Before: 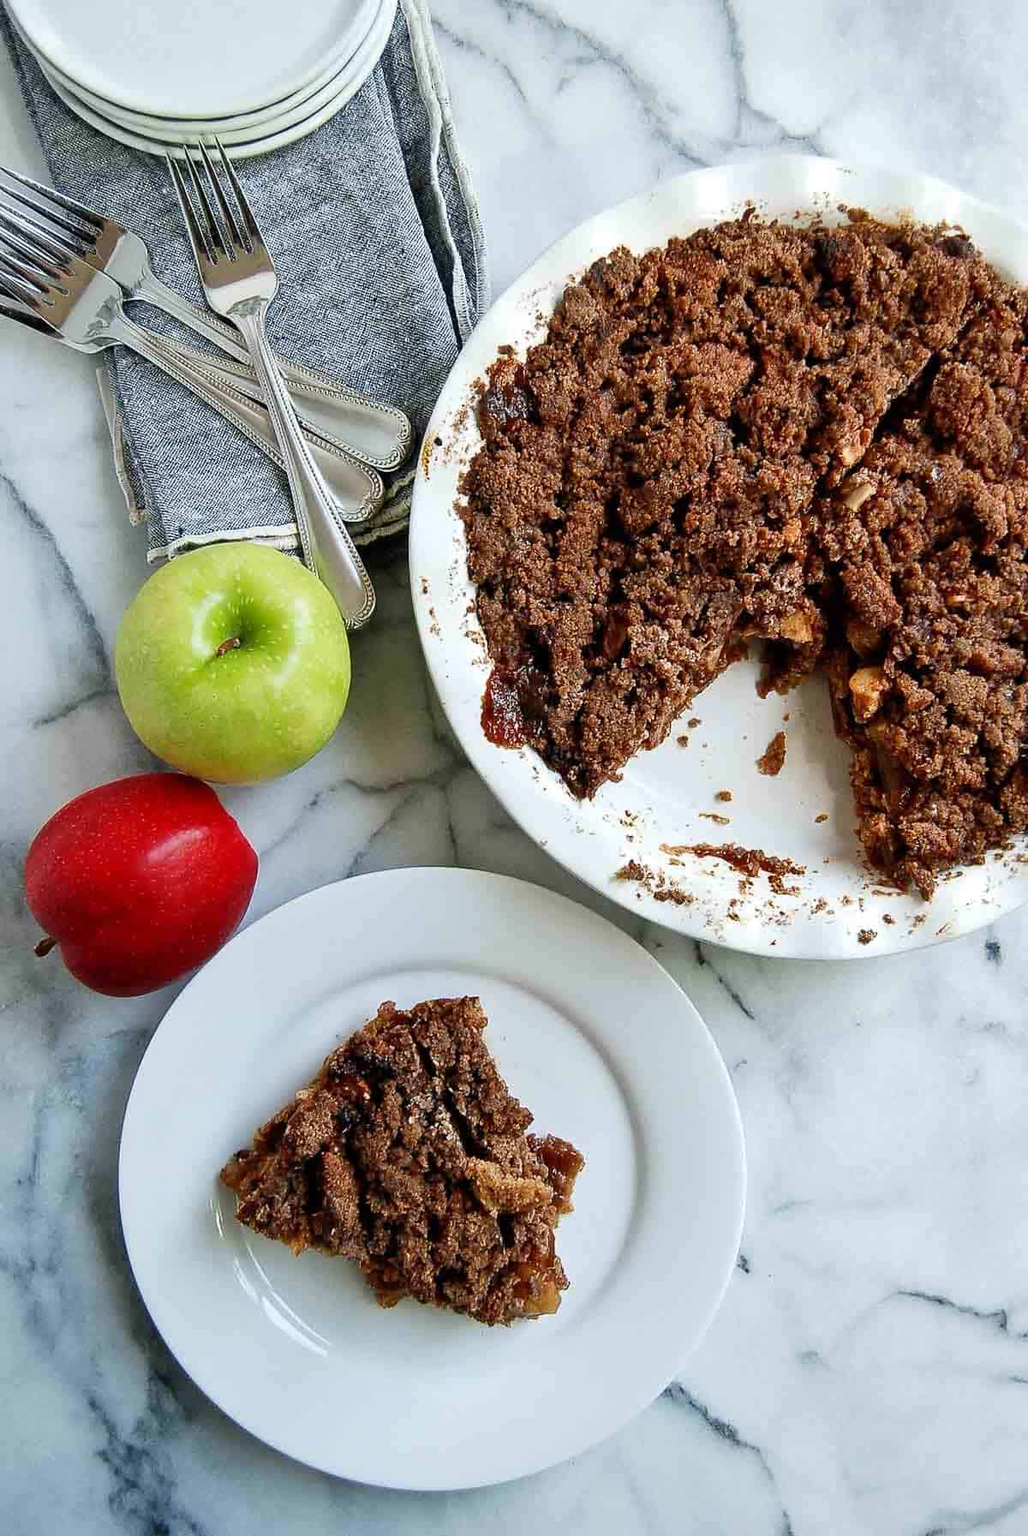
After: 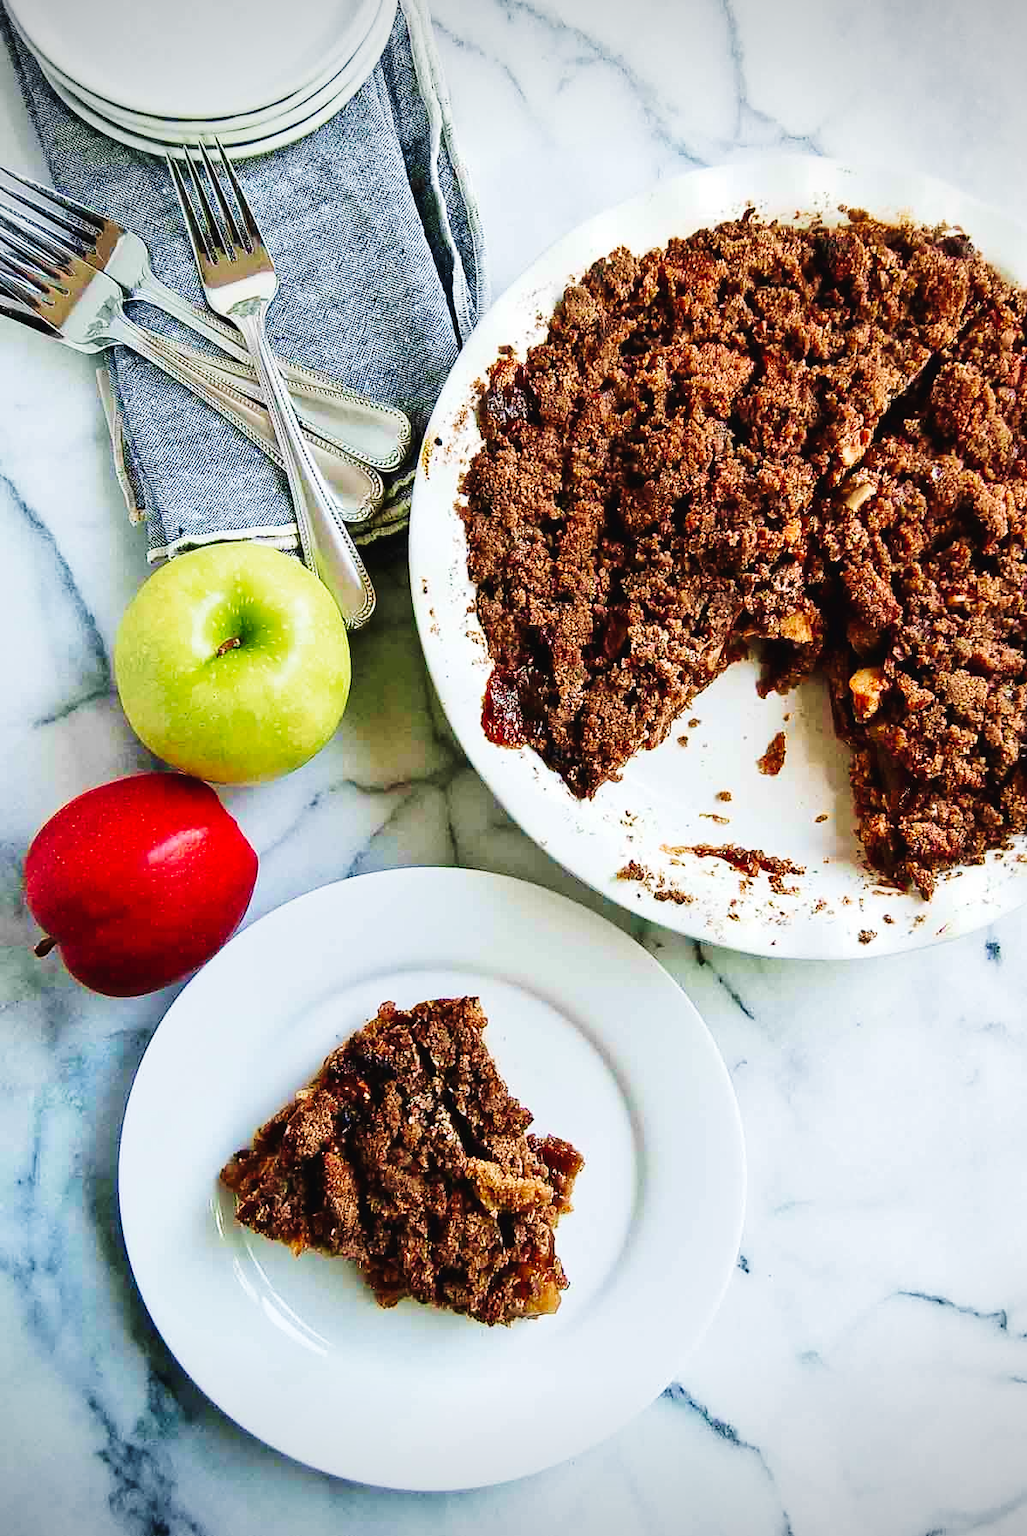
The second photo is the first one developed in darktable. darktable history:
tone curve: curves: ch0 [(0.003, 0.023) (0.071, 0.052) (0.236, 0.197) (0.466, 0.557) (0.631, 0.764) (0.806, 0.906) (1, 1)]; ch1 [(0, 0) (0.262, 0.227) (0.417, 0.386) (0.469, 0.467) (0.502, 0.51) (0.528, 0.521) (0.573, 0.555) (0.605, 0.621) (0.644, 0.671) (0.686, 0.728) (0.994, 0.987)]; ch2 [(0, 0) (0.262, 0.188) (0.385, 0.353) (0.427, 0.424) (0.495, 0.502) (0.531, 0.555) (0.583, 0.632) (0.644, 0.748) (1, 1)], preserve colors none
velvia: strength 44.43%
vignetting: fall-off start 97.25%, center (0, 0.004), width/height ratio 1.18
